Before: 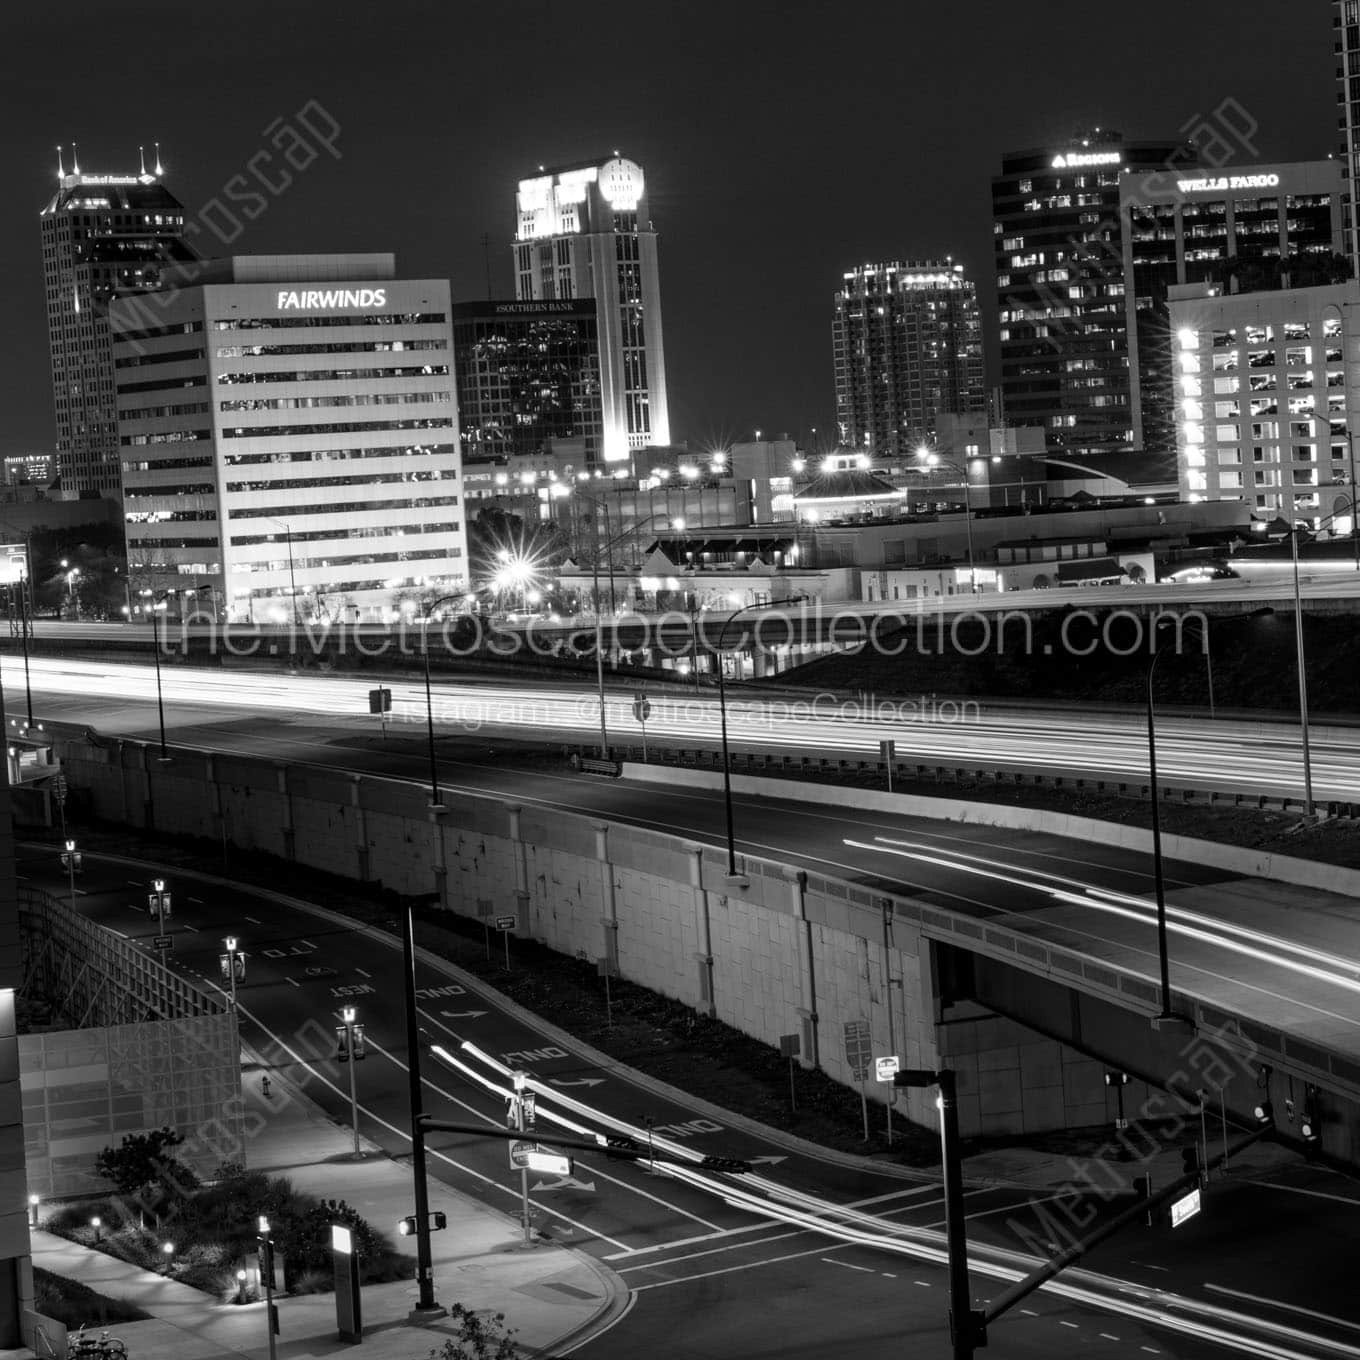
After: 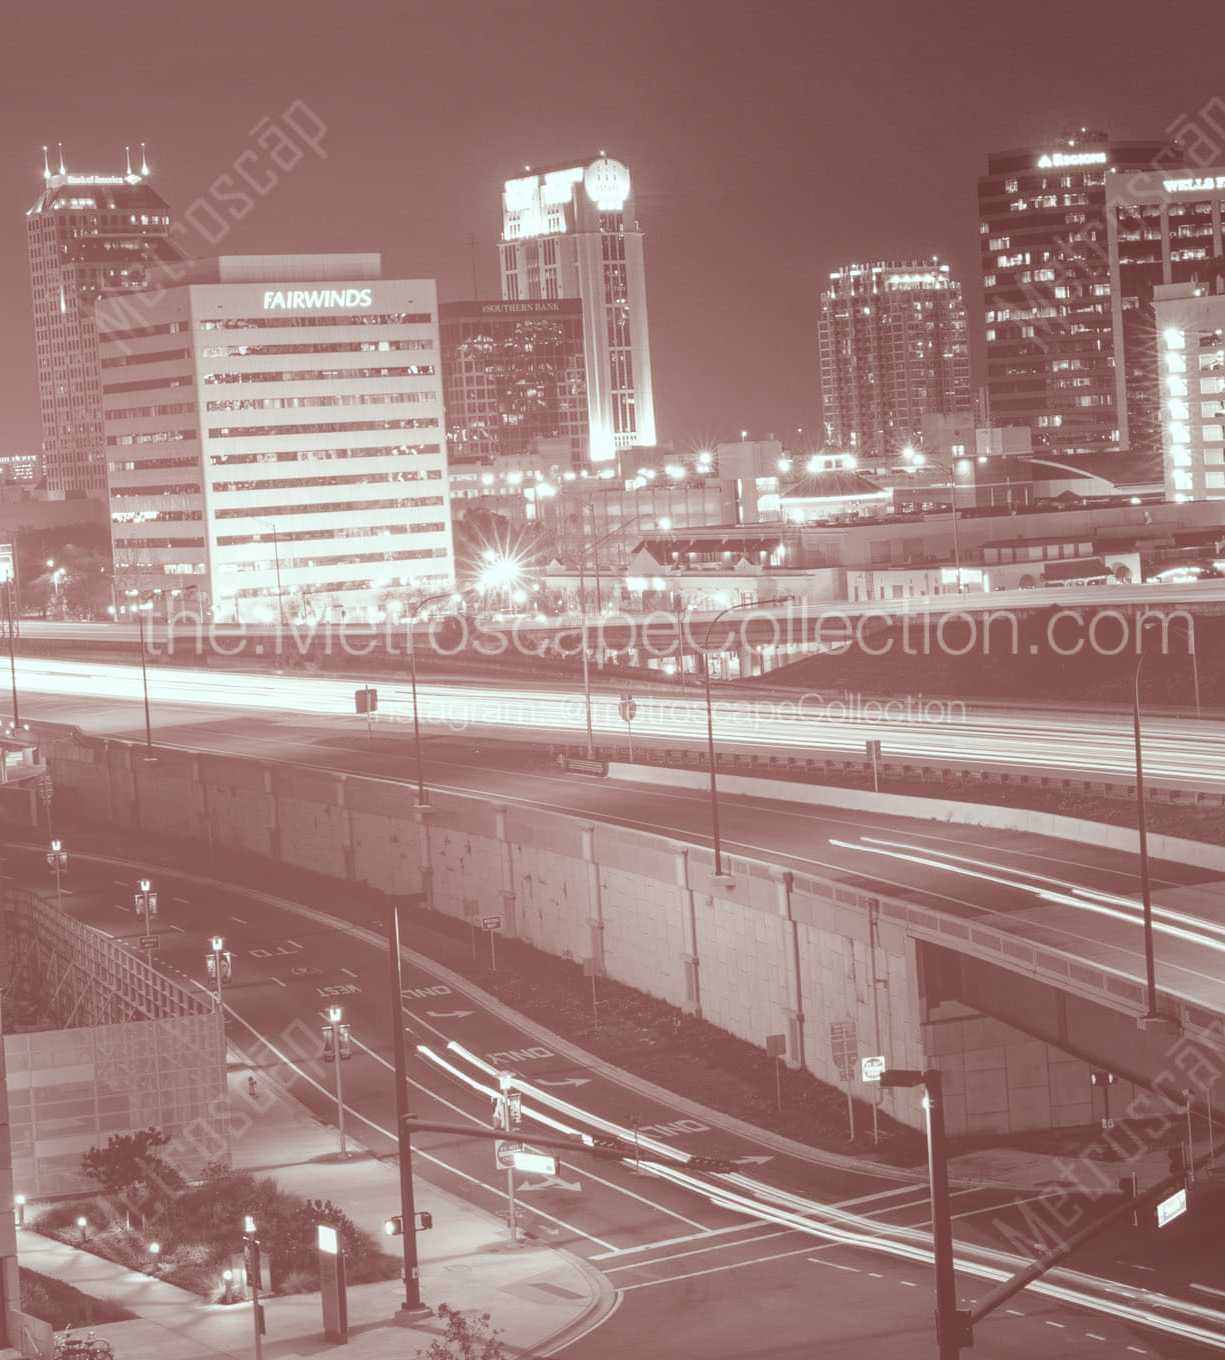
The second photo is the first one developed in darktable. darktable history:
crop and rotate: left 1.088%, right 8.807%
bloom: size 70%, threshold 25%, strength 70%
color correction: highlights a* -7.23, highlights b* -0.161, shadows a* 20.08, shadows b* 11.73
